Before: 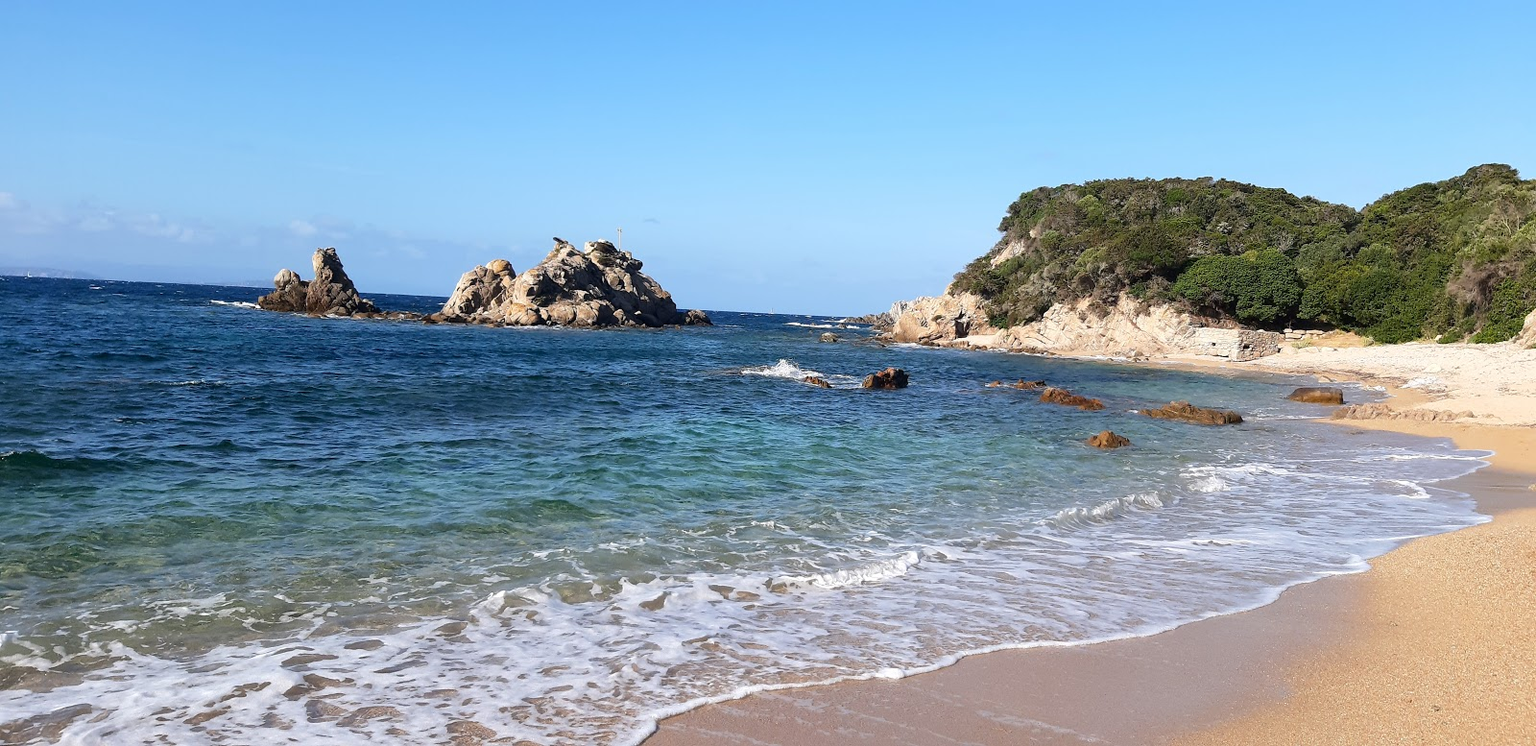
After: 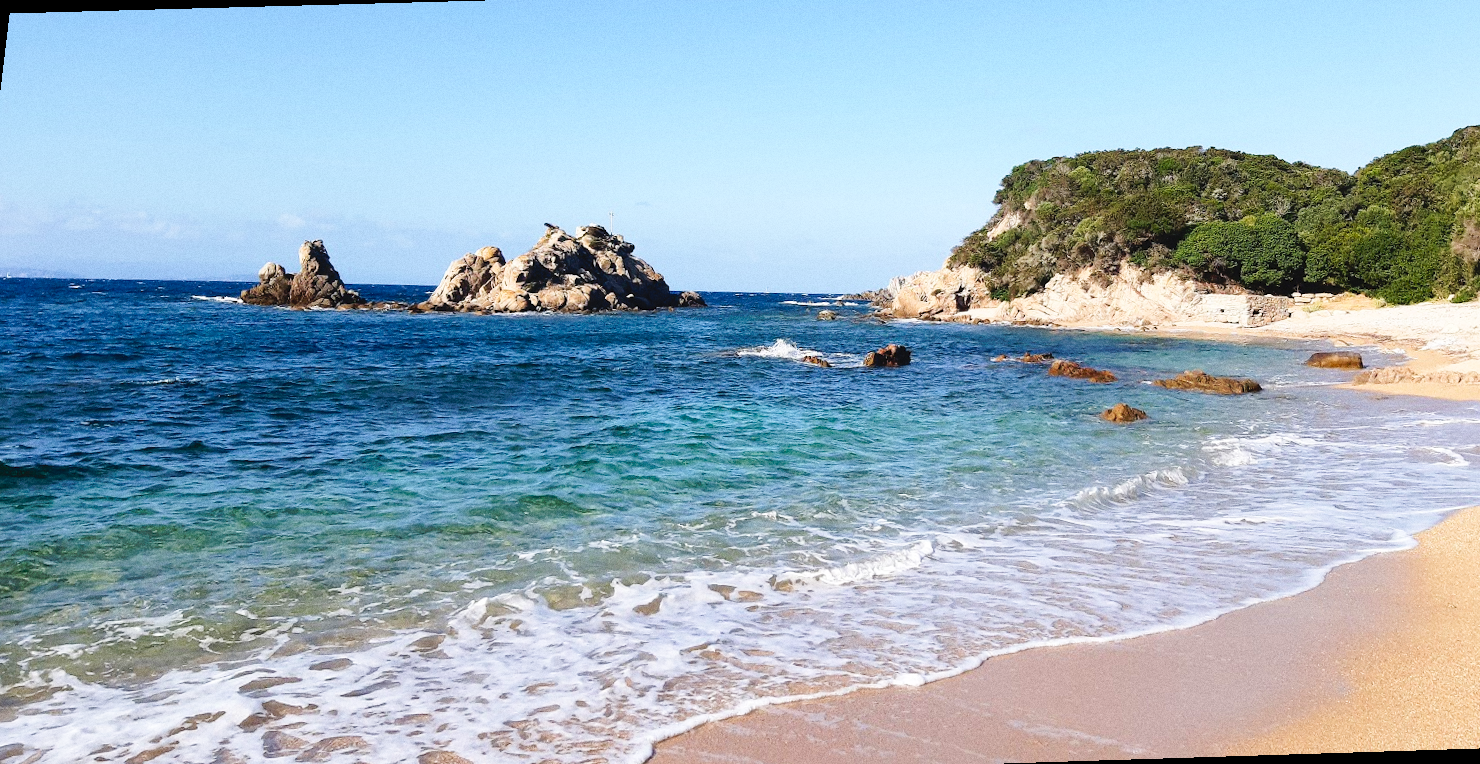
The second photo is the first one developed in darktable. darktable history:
velvia: on, module defaults
tone curve: curves: ch0 [(0, 0) (0.003, 0.047) (0.011, 0.051) (0.025, 0.051) (0.044, 0.057) (0.069, 0.068) (0.1, 0.076) (0.136, 0.108) (0.177, 0.166) (0.224, 0.229) (0.277, 0.299) (0.335, 0.364) (0.399, 0.46) (0.468, 0.553) (0.543, 0.639) (0.623, 0.724) (0.709, 0.808) (0.801, 0.886) (0.898, 0.954) (1, 1)], preserve colors none
grain: on, module defaults
rotate and perspective: rotation -1.68°, lens shift (vertical) -0.146, crop left 0.049, crop right 0.912, crop top 0.032, crop bottom 0.96
